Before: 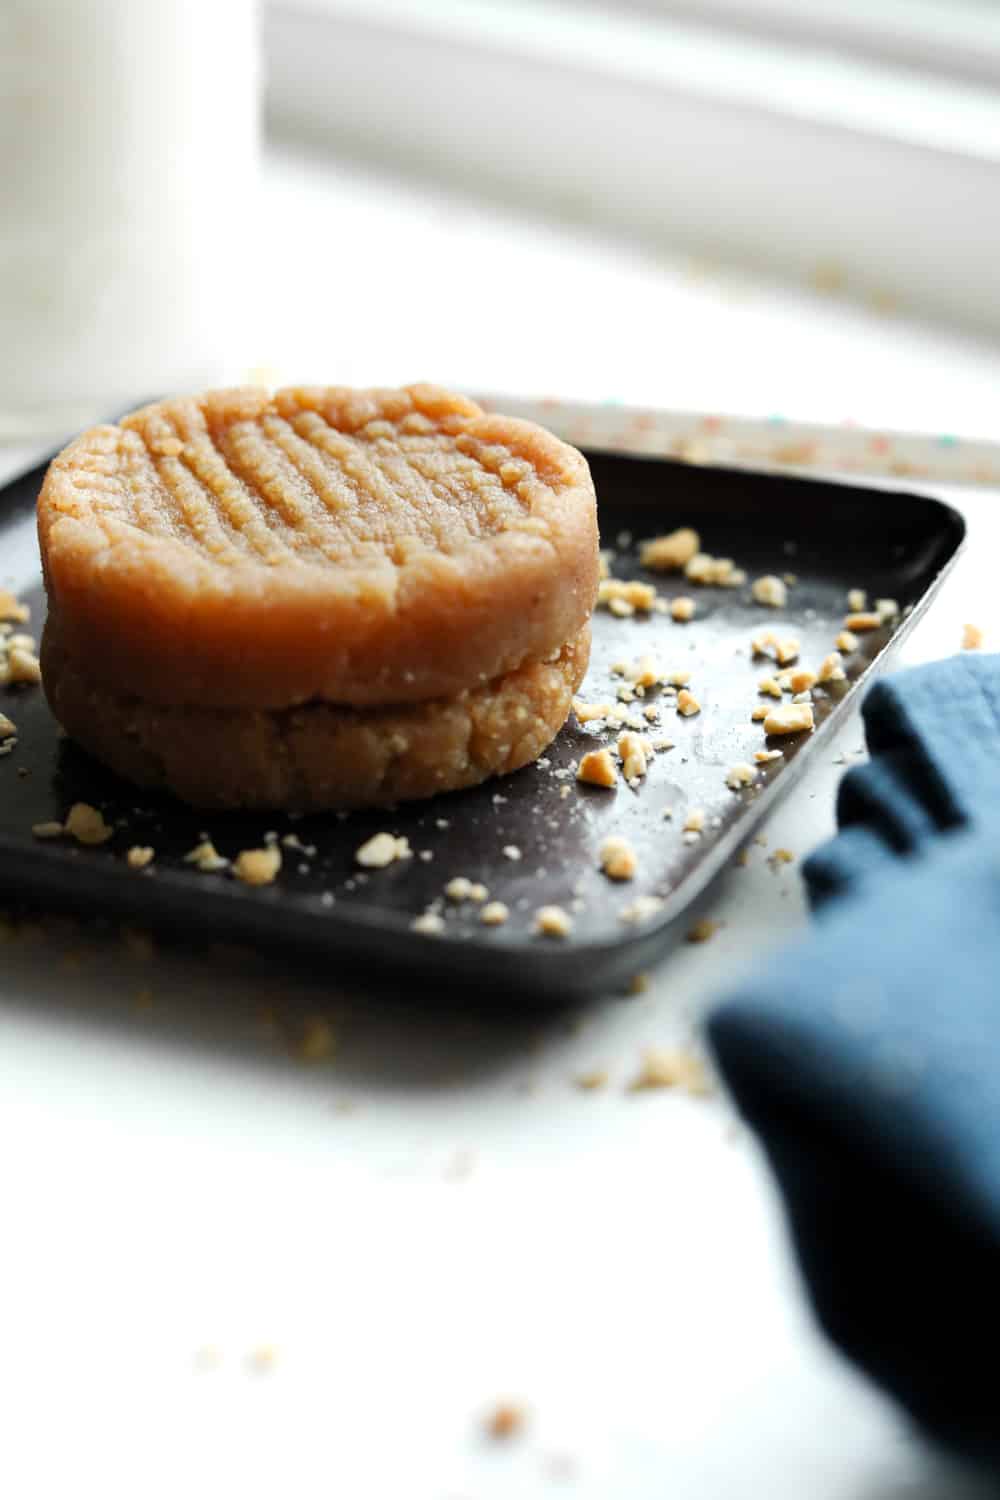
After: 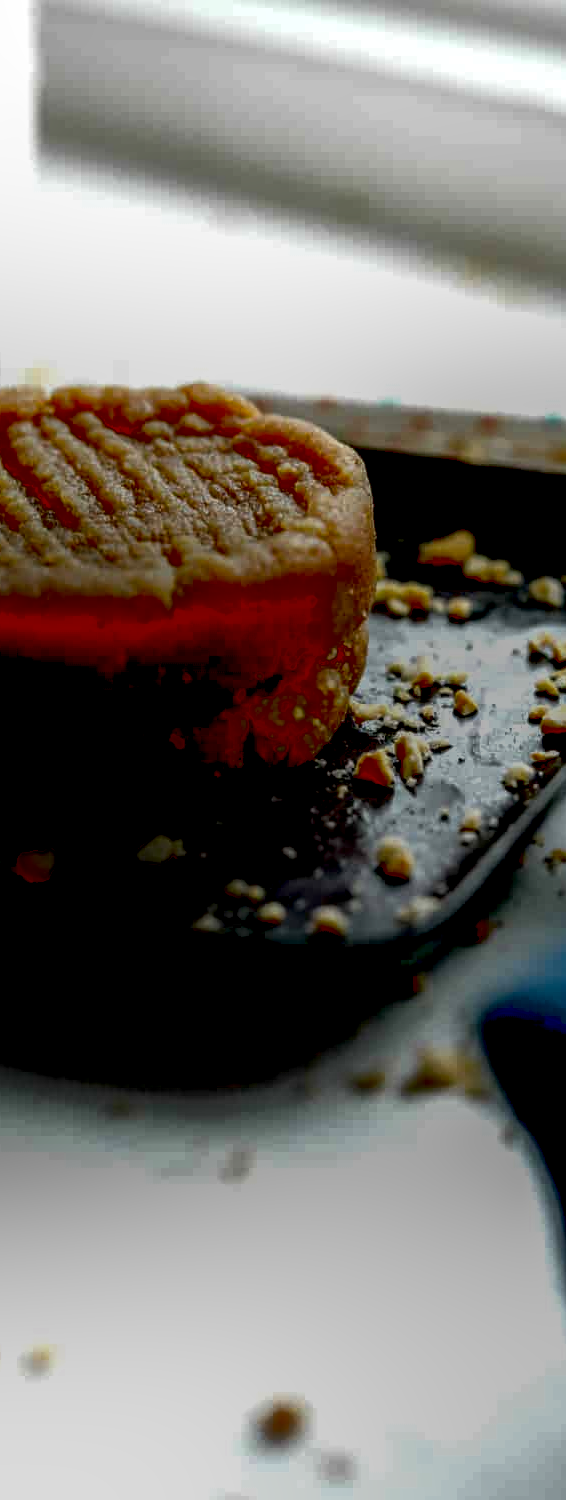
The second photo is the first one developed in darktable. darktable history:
shadows and highlights: on, module defaults
crop and rotate: left 22.365%, right 21.031%
exposure: black level correction 0.099, exposure -0.087 EV, compensate highlight preservation false
local contrast: highlights 20%, shadows 71%, detail 170%
